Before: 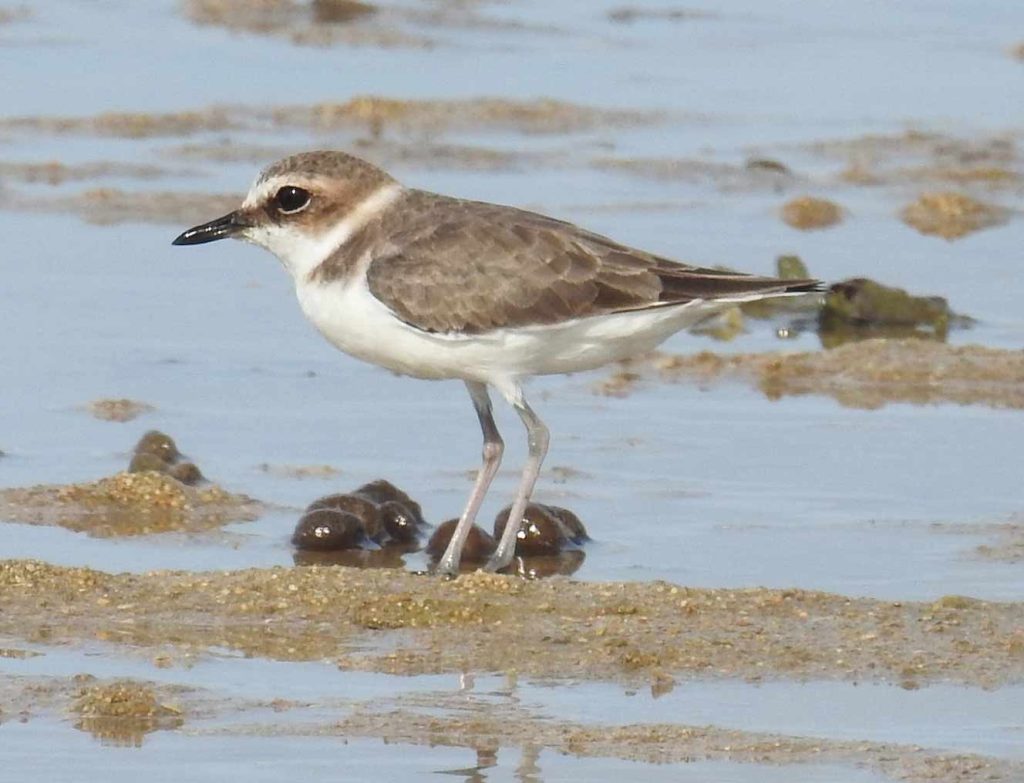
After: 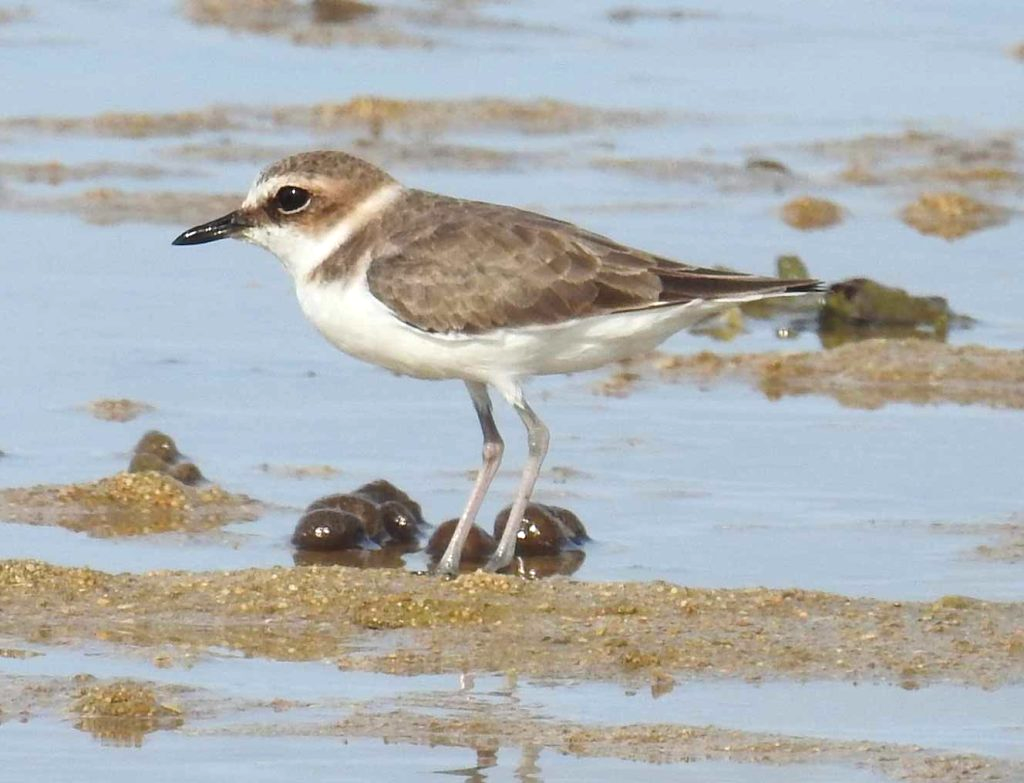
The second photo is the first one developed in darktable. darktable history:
color balance rgb: highlights gain › luminance 14.919%, perceptual saturation grading › global saturation 11.716%
